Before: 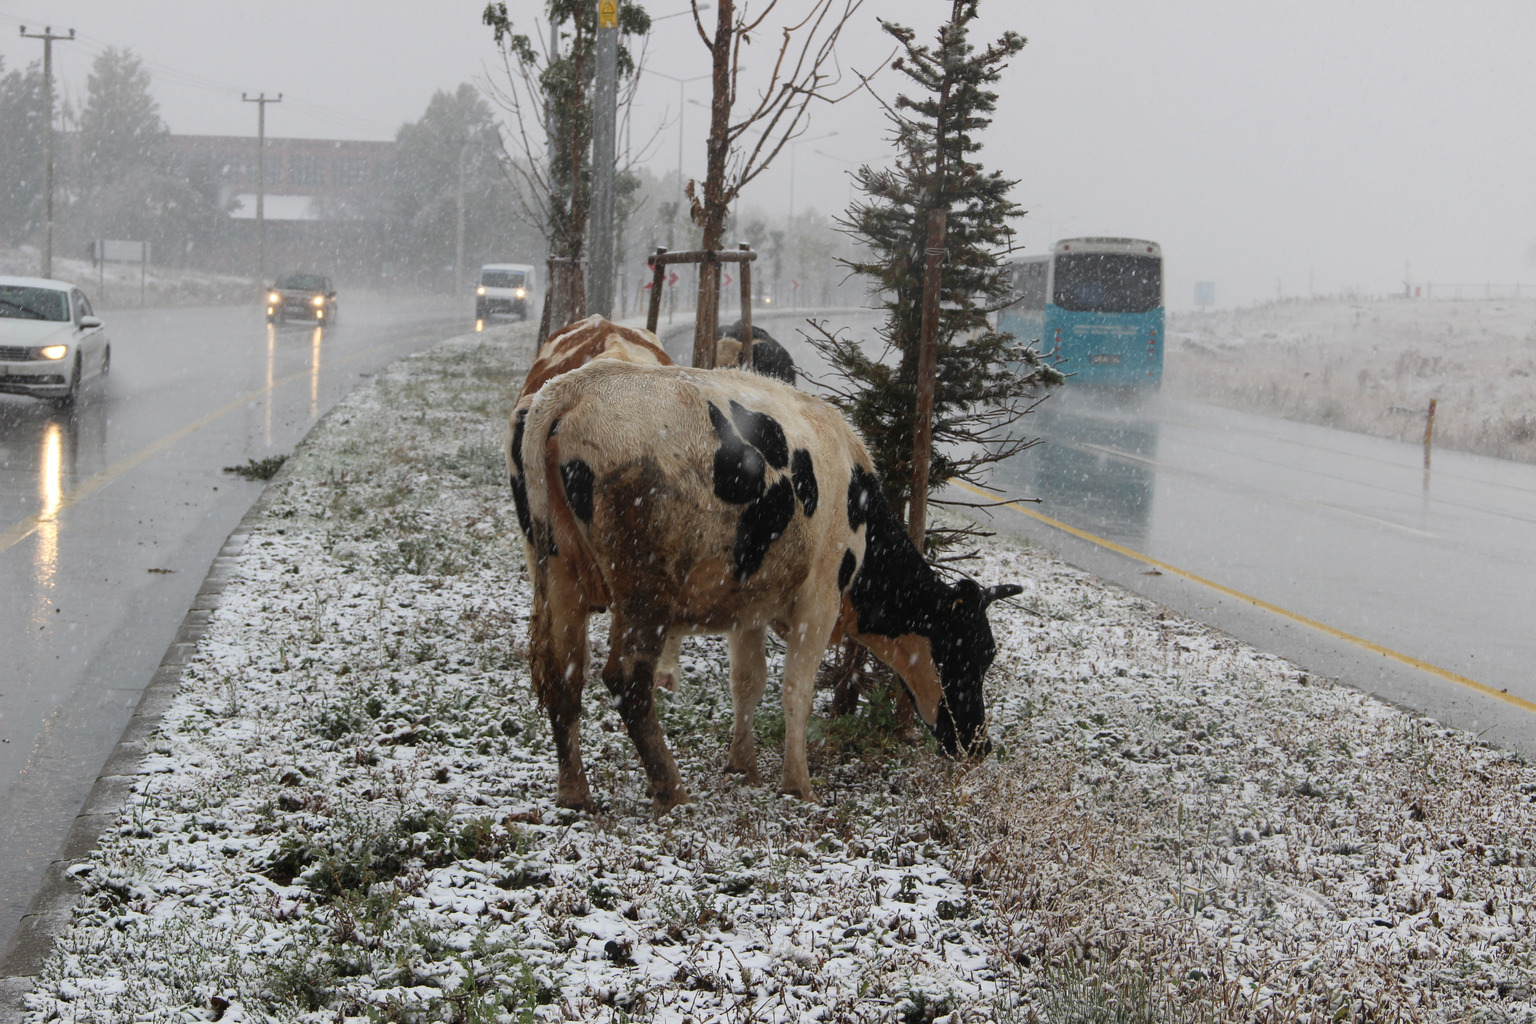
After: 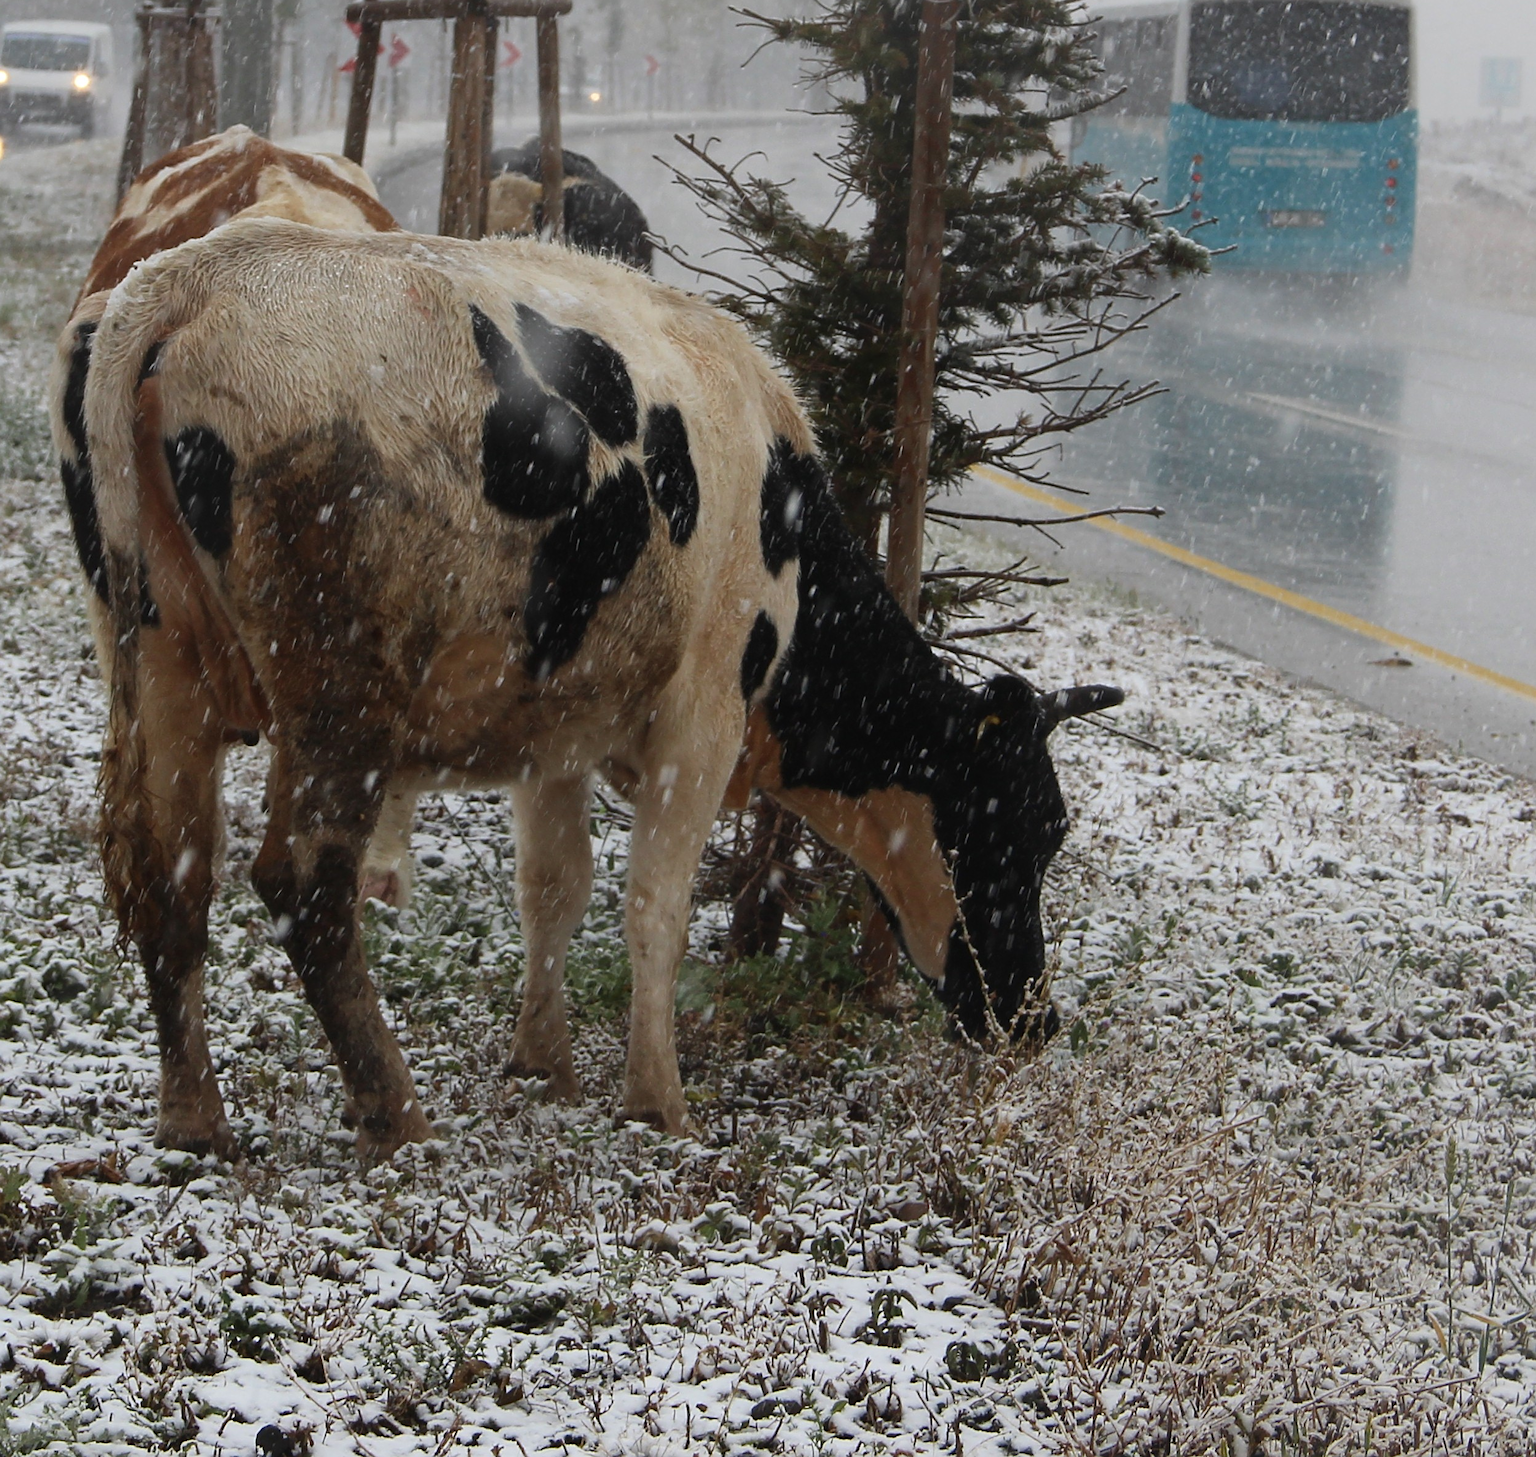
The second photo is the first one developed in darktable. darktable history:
sharpen: on, module defaults
crop: left 31.338%, top 24.817%, right 20.45%, bottom 6.538%
